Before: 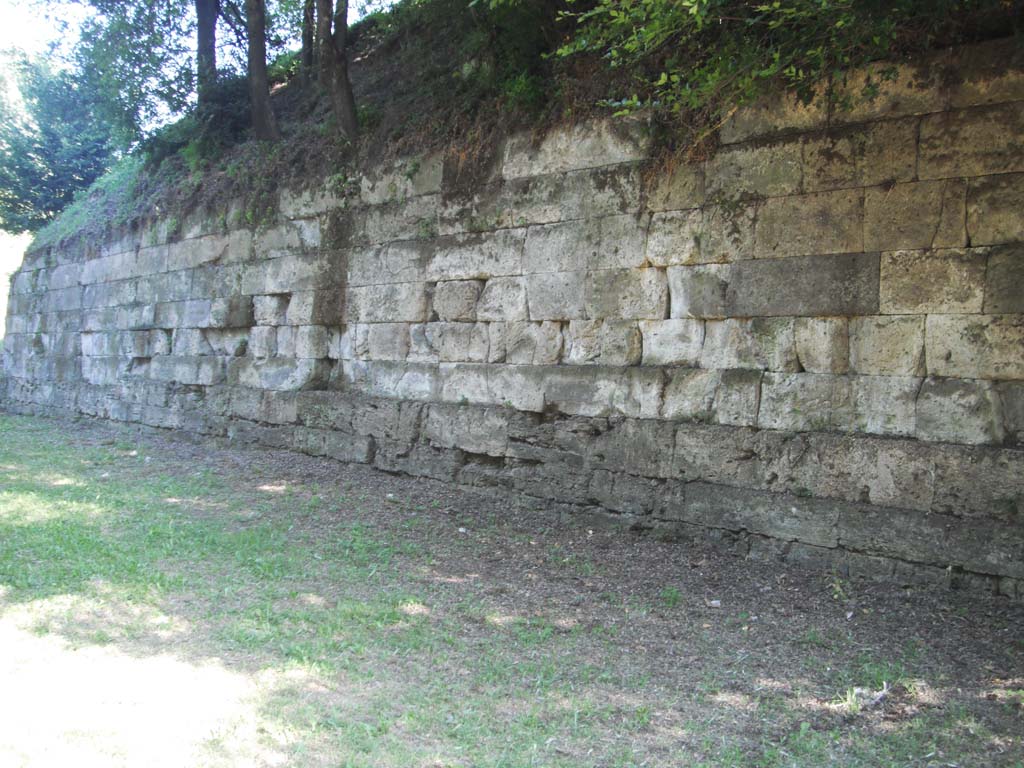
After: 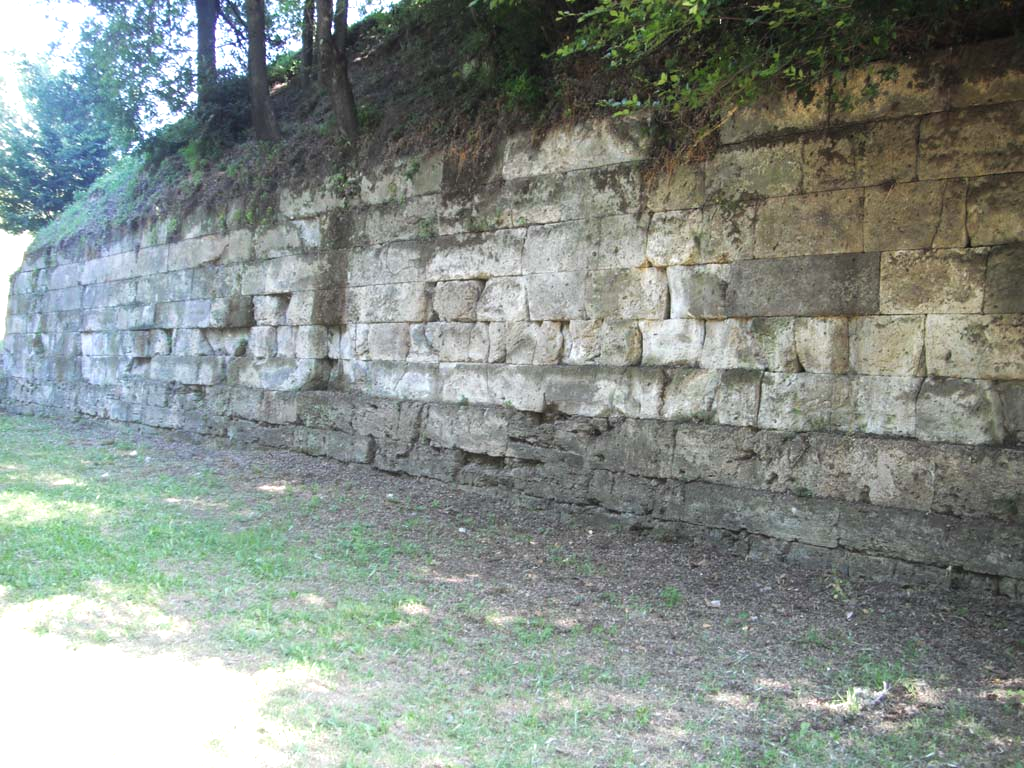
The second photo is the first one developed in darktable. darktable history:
tone equalizer: -8 EV -0.414 EV, -7 EV -0.406 EV, -6 EV -0.345 EV, -5 EV -0.235 EV, -3 EV 0.213 EV, -2 EV 0.335 EV, -1 EV 0.403 EV, +0 EV 0.414 EV
